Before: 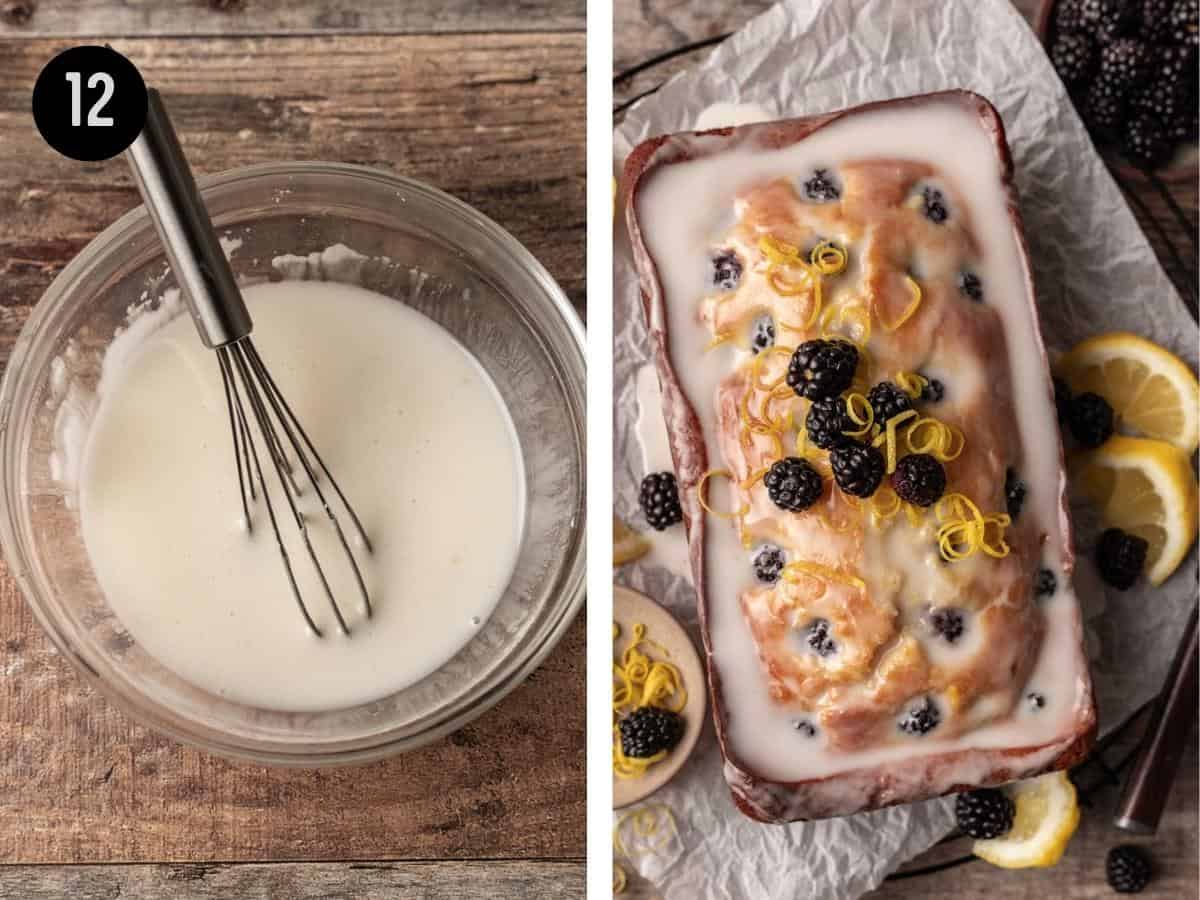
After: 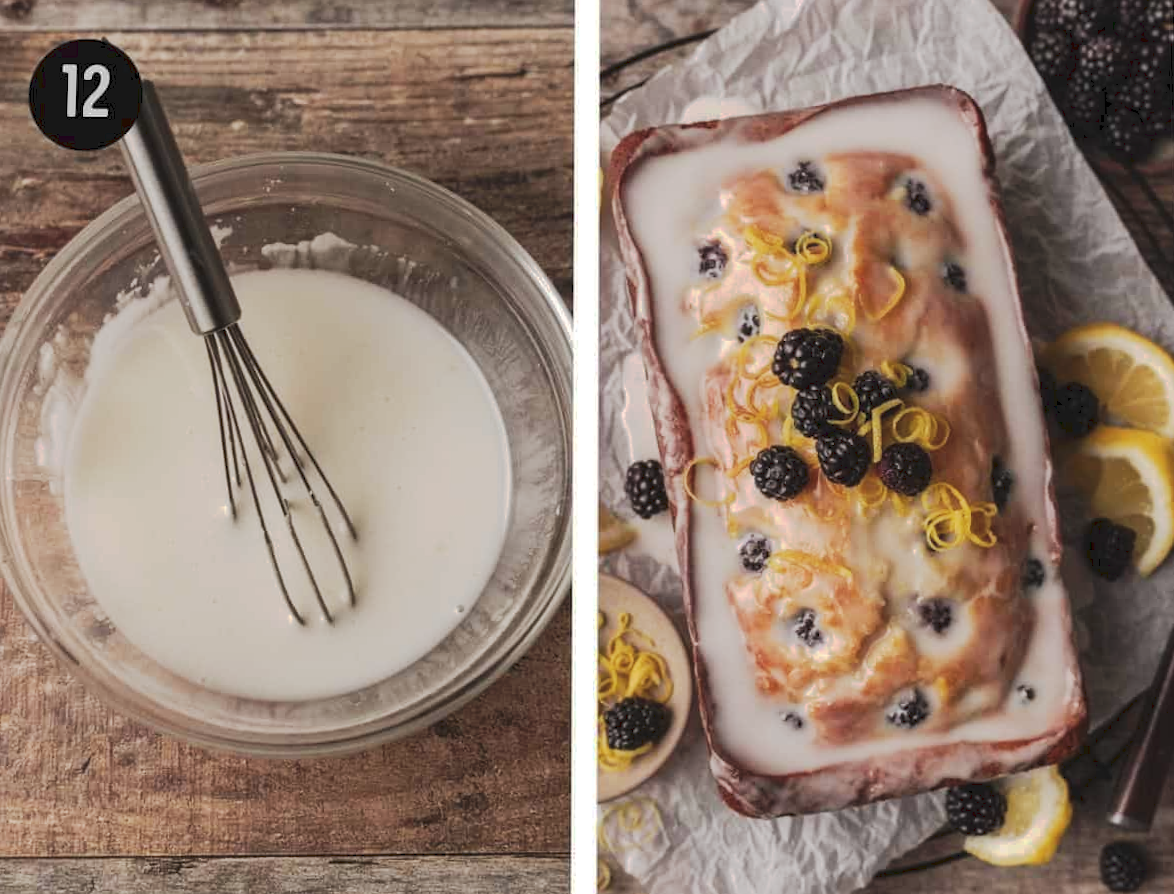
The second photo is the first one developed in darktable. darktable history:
tone curve: curves: ch0 [(0, 0) (0.003, 0.08) (0.011, 0.088) (0.025, 0.104) (0.044, 0.122) (0.069, 0.141) (0.1, 0.161) (0.136, 0.181) (0.177, 0.209) (0.224, 0.246) (0.277, 0.293) (0.335, 0.343) (0.399, 0.399) (0.468, 0.464) (0.543, 0.54) (0.623, 0.616) (0.709, 0.694) (0.801, 0.757) (0.898, 0.821) (1, 1)], preserve colors none
rotate and perspective: rotation 0.226°, lens shift (vertical) -0.042, crop left 0.023, crop right 0.982, crop top 0.006, crop bottom 0.994
